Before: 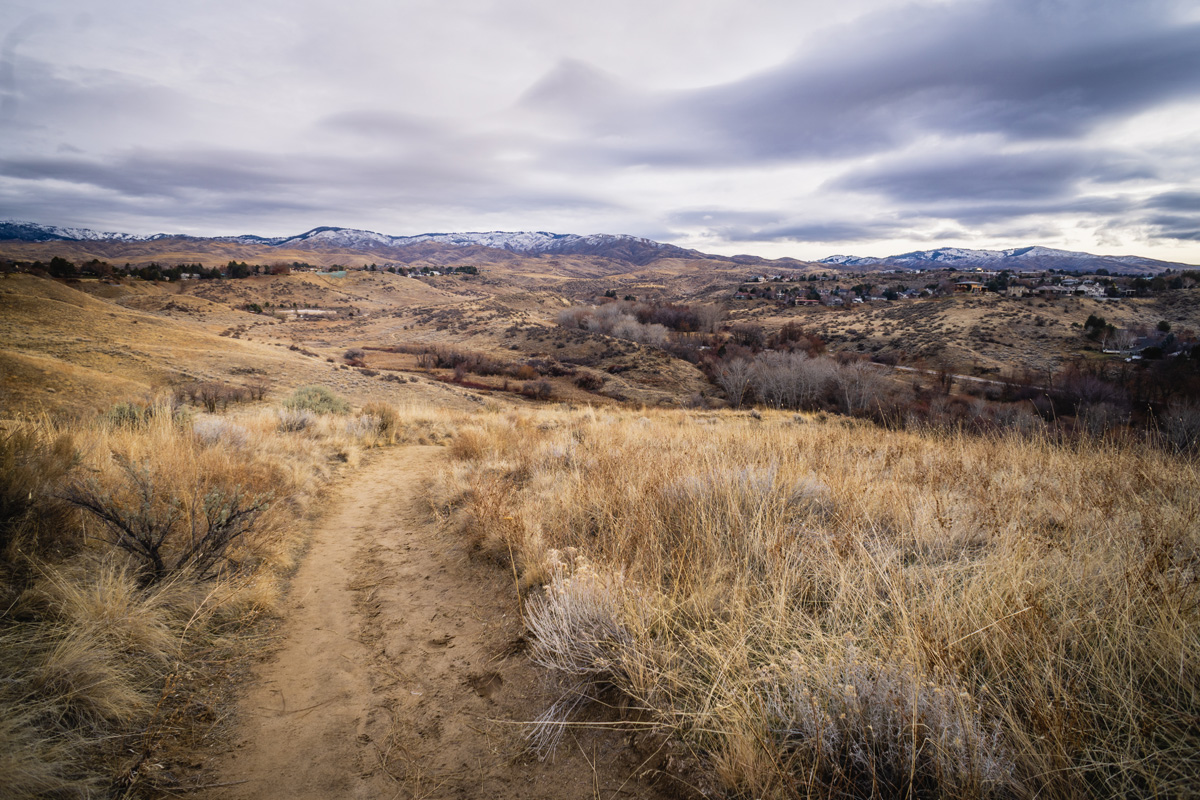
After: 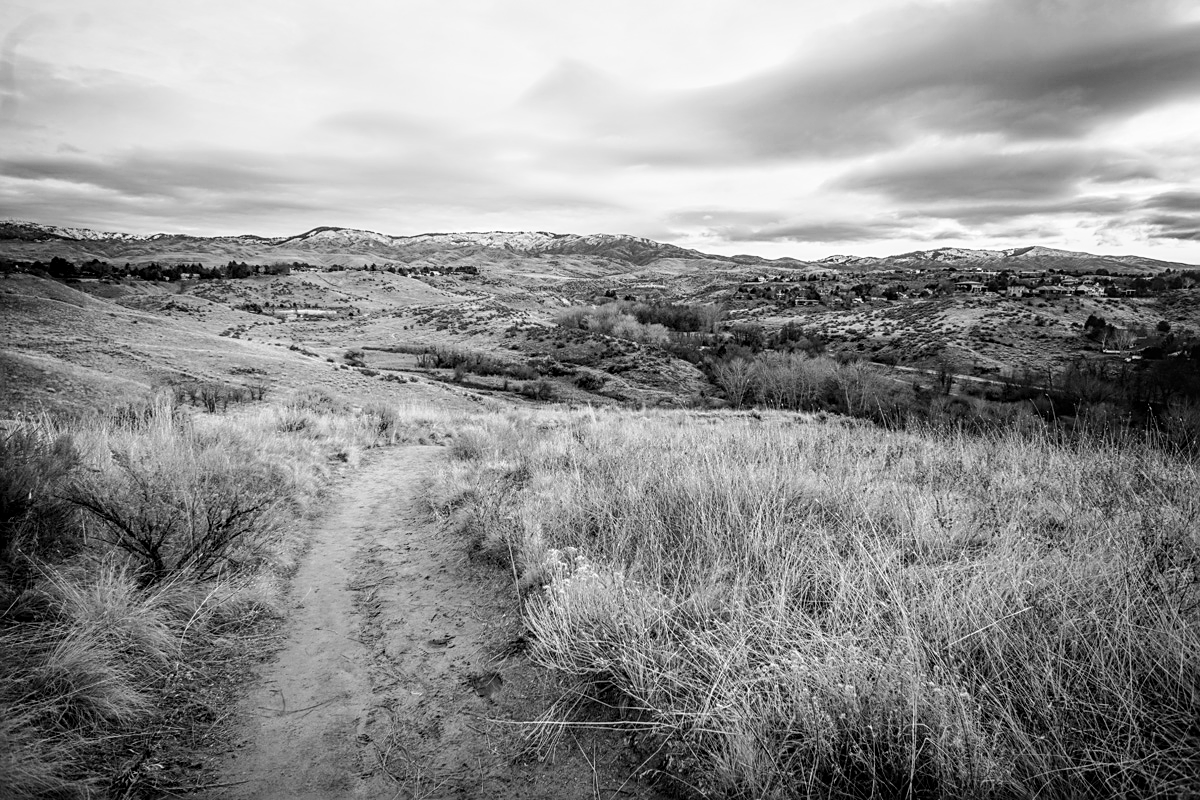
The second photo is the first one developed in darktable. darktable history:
monochrome: on, module defaults
color balance rgb: perceptual saturation grading › global saturation 25%, perceptual brilliance grading › mid-tones 10%, perceptual brilliance grading › shadows 15%, global vibrance 20%
shadows and highlights: shadows -62.32, white point adjustment -5.22, highlights 61.59
levels: levels [0, 0.492, 0.984]
local contrast: on, module defaults
sharpen: on, module defaults
